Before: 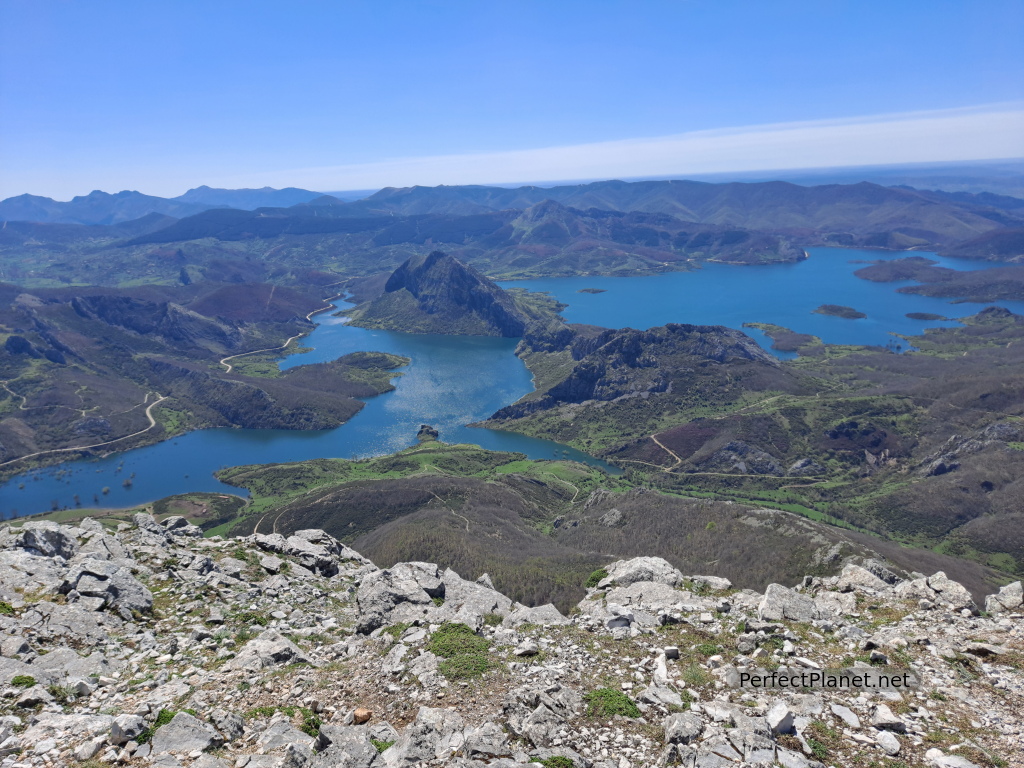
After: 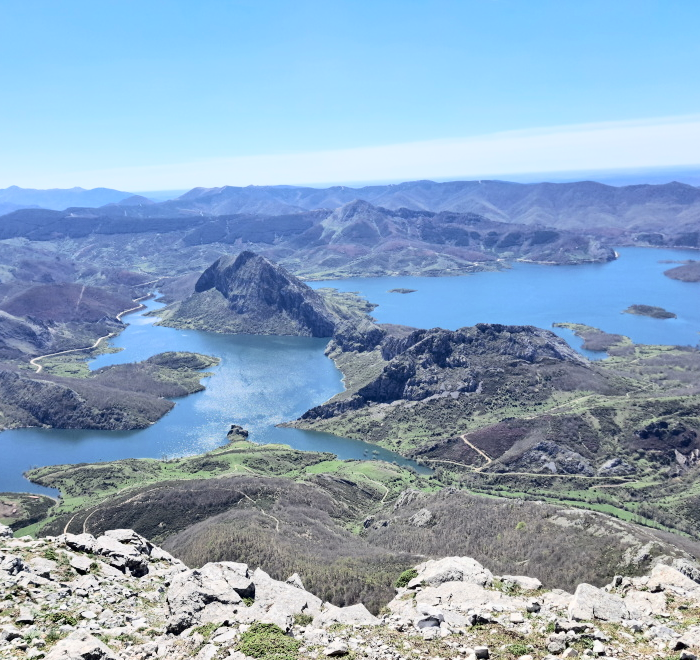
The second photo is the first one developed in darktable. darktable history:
crop: left 18.6%, right 12.31%, bottom 14.015%
shadows and highlights: soften with gaussian
tone curve: curves: ch0 [(0, 0) (0.004, 0) (0.133, 0.071) (0.325, 0.456) (0.832, 0.957) (1, 1)], color space Lab, independent channels
tone equalizer: on, module defaults
